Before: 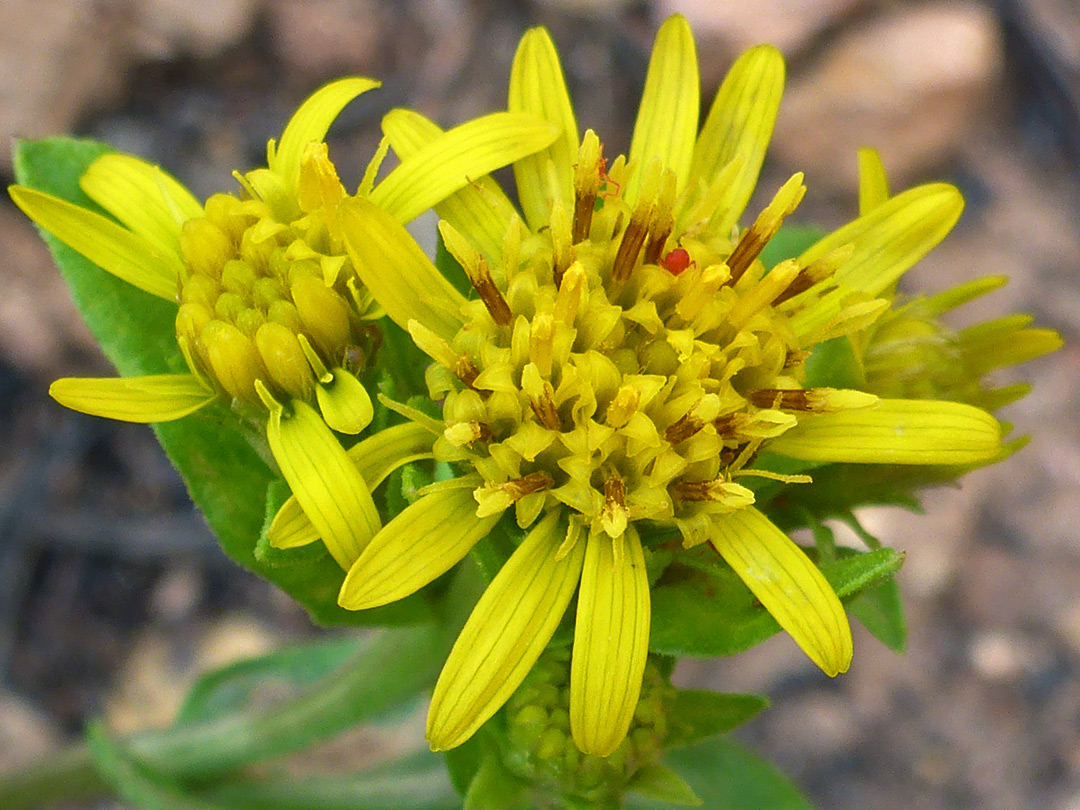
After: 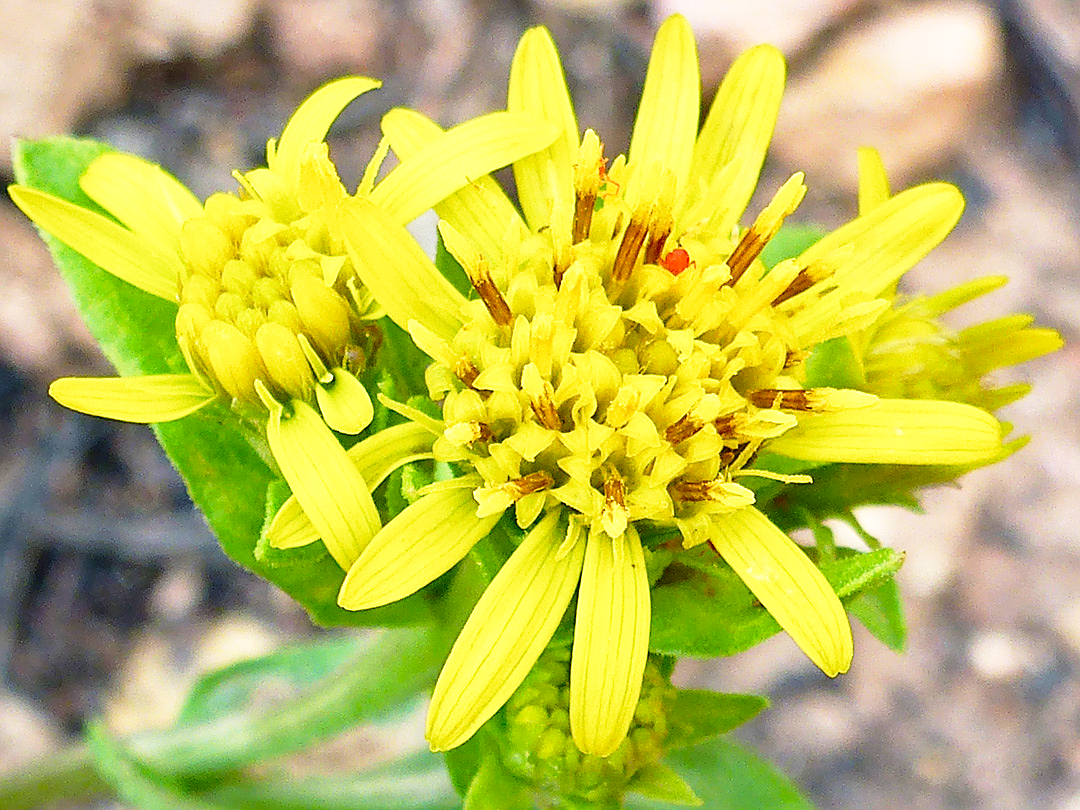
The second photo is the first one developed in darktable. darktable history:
base curve: curves: ch0 [(0, 0) (0.012, 0.01) (0.073, 0.168) (0.31, 0.711) (0.645, 0.957) (1, 1)], preserve colors none
sharpen: on, module defaults
